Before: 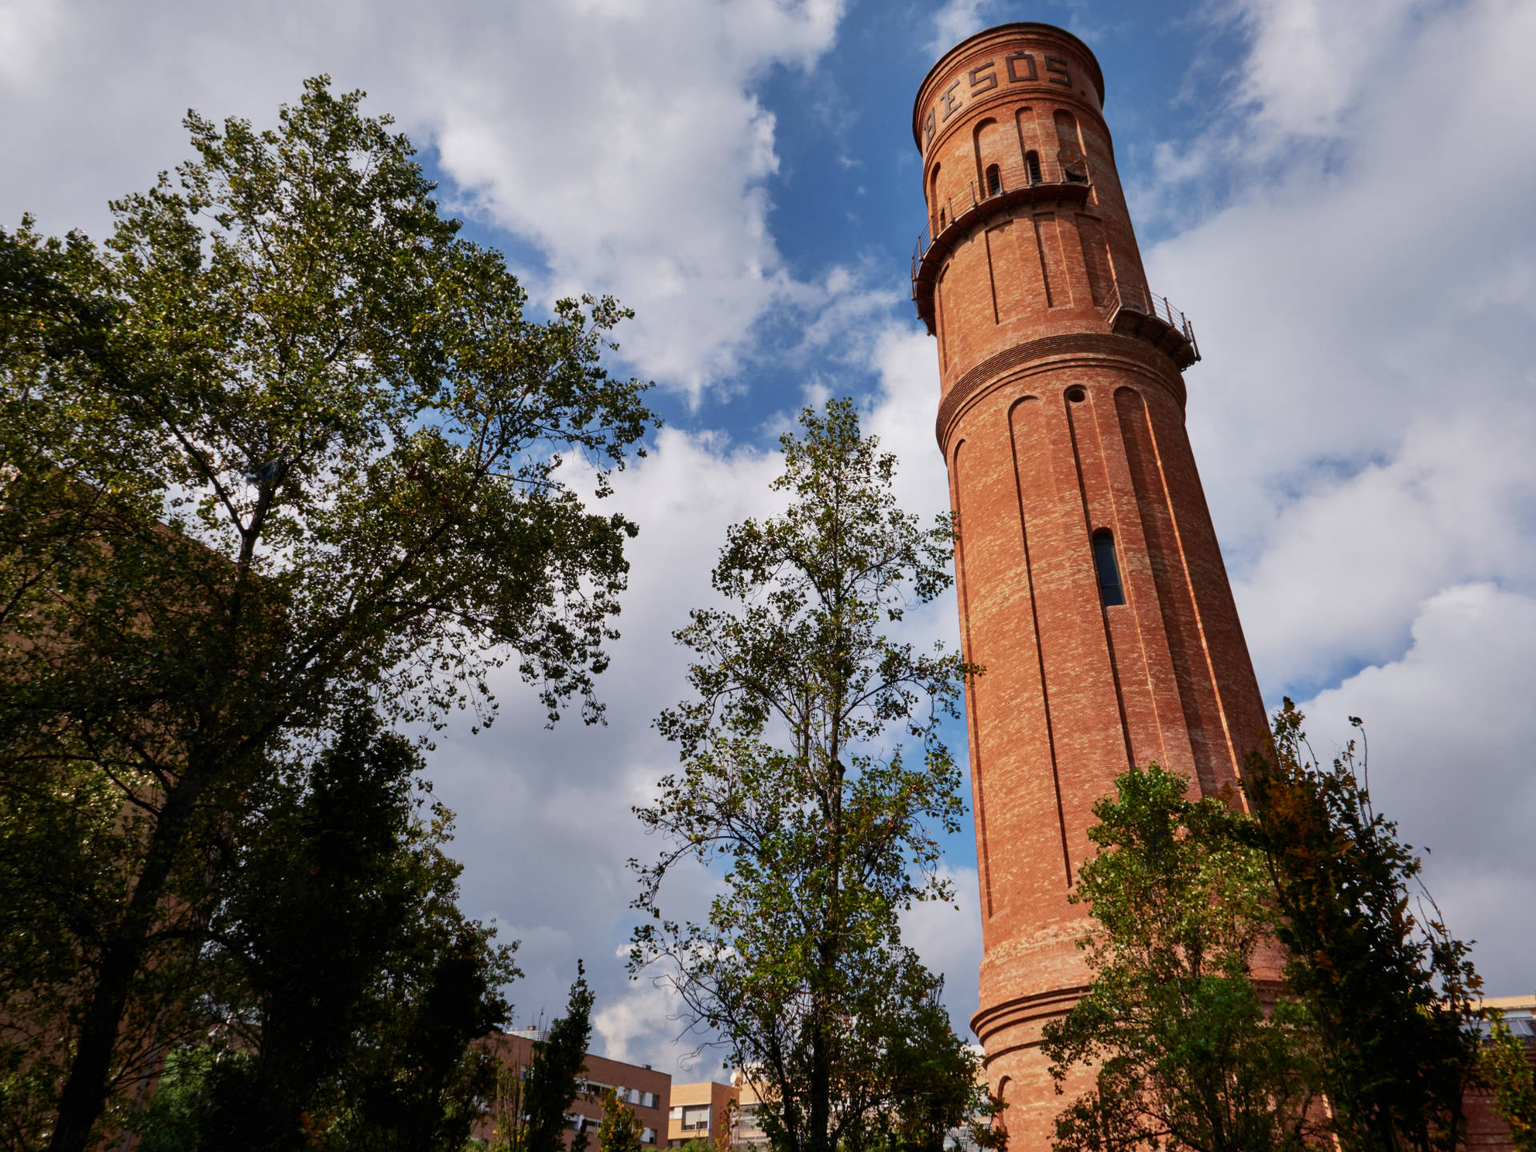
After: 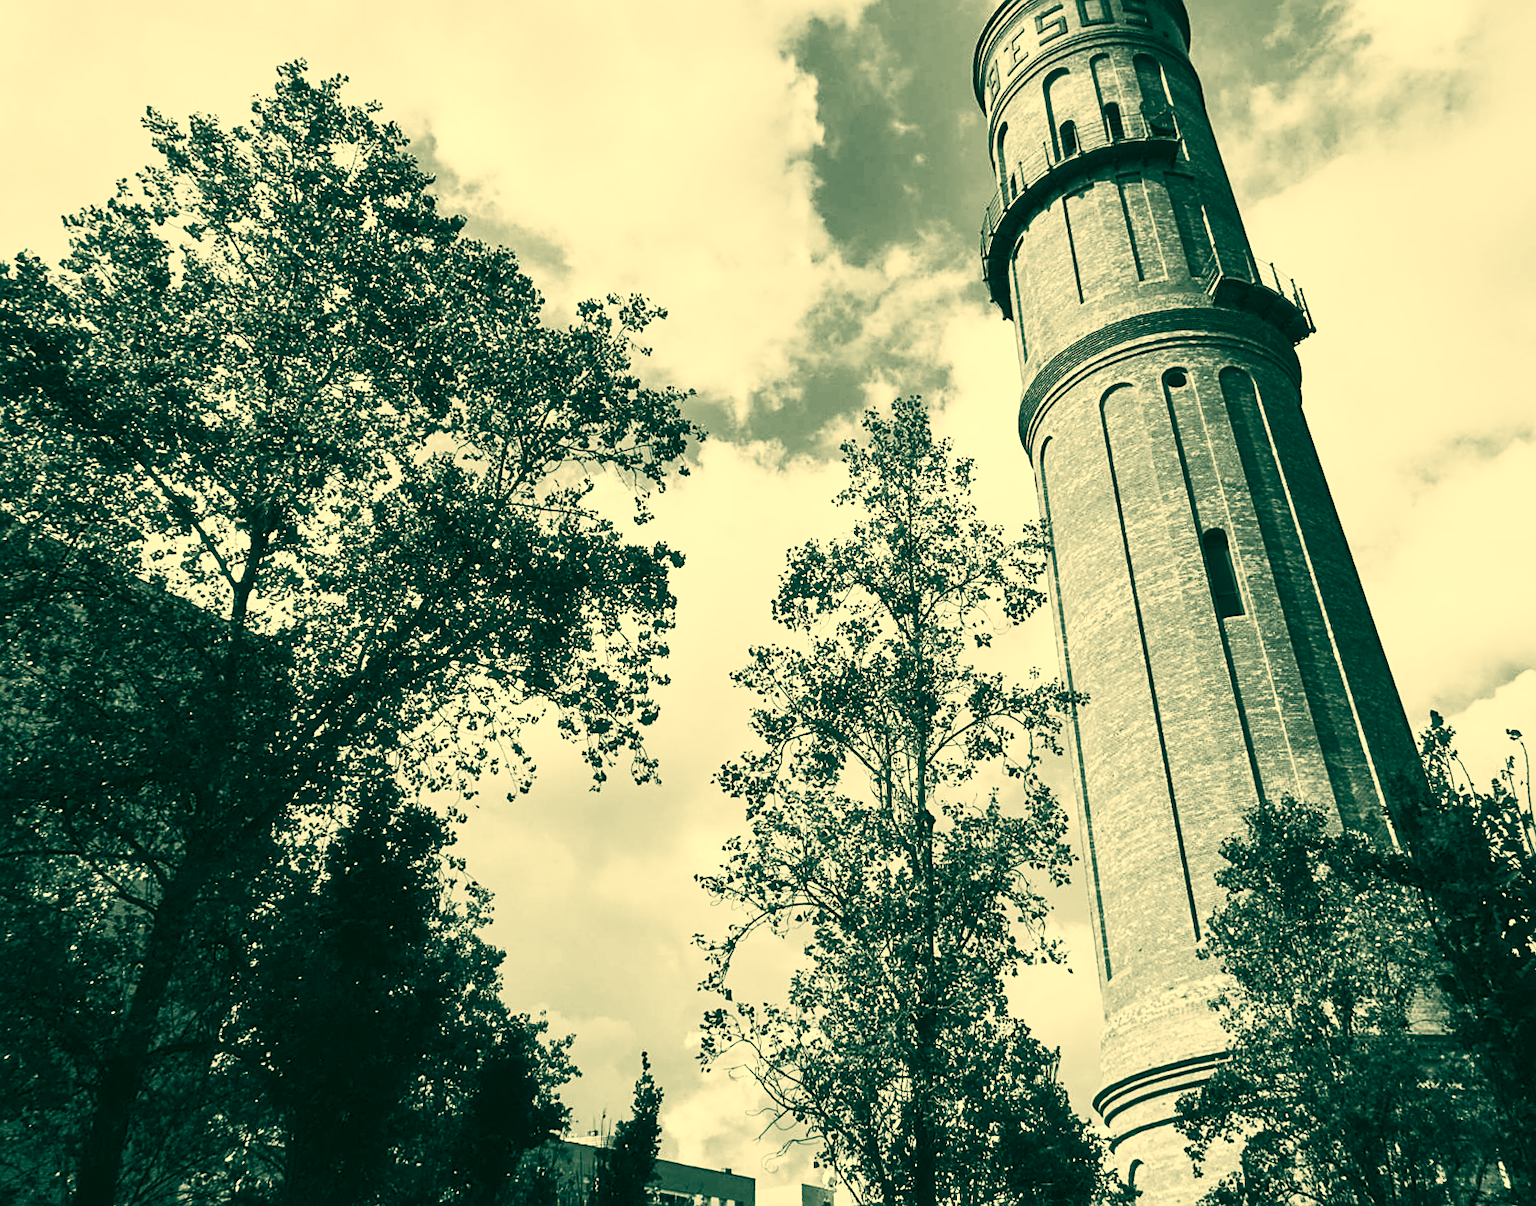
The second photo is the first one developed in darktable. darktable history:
crop and rotate: left 1.088%, right 8.807%
haze removal: strength -0.05
rotate and perspective: rotation -3°, crop left 0.031, crop right 0.968, crop top 0.07, crop bottom 0.93
color correction: highlights a* 1.83, highlights b* 34.02, shadows a* -36.68, shadows b* -5.48
local contrast: highlights 100%, shadows 100%, detail 120%, midtone range 0.2
sharpen: on, module defaults
contrast brightness saturation: contrast 0.53, brightness 0.47, saturation -1
